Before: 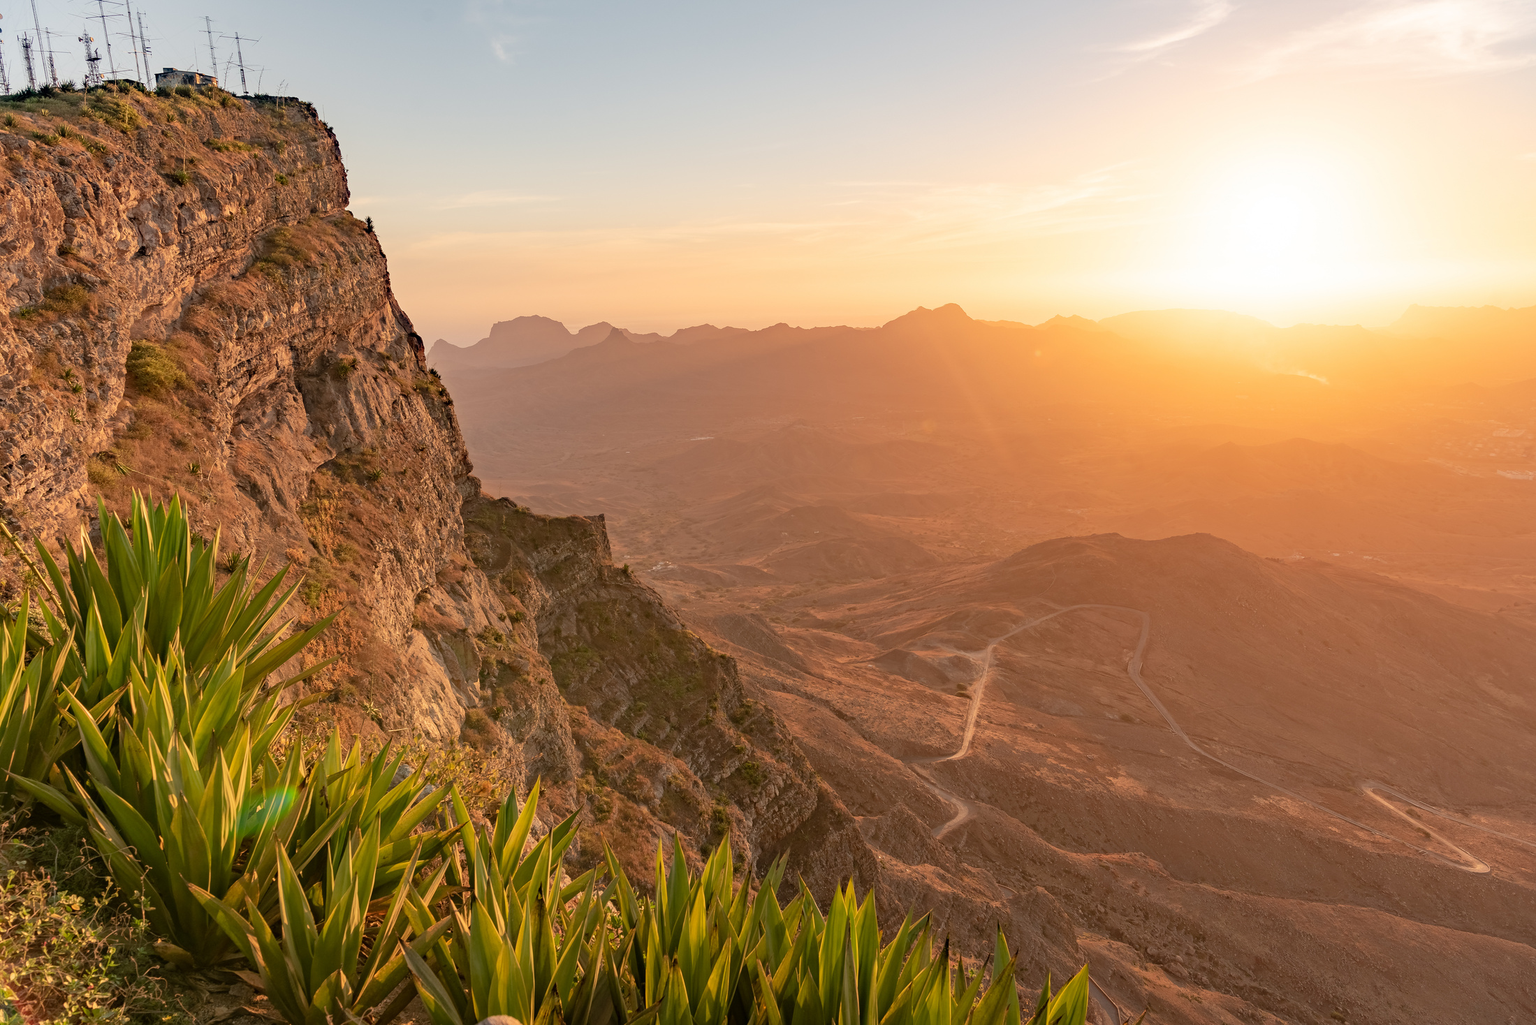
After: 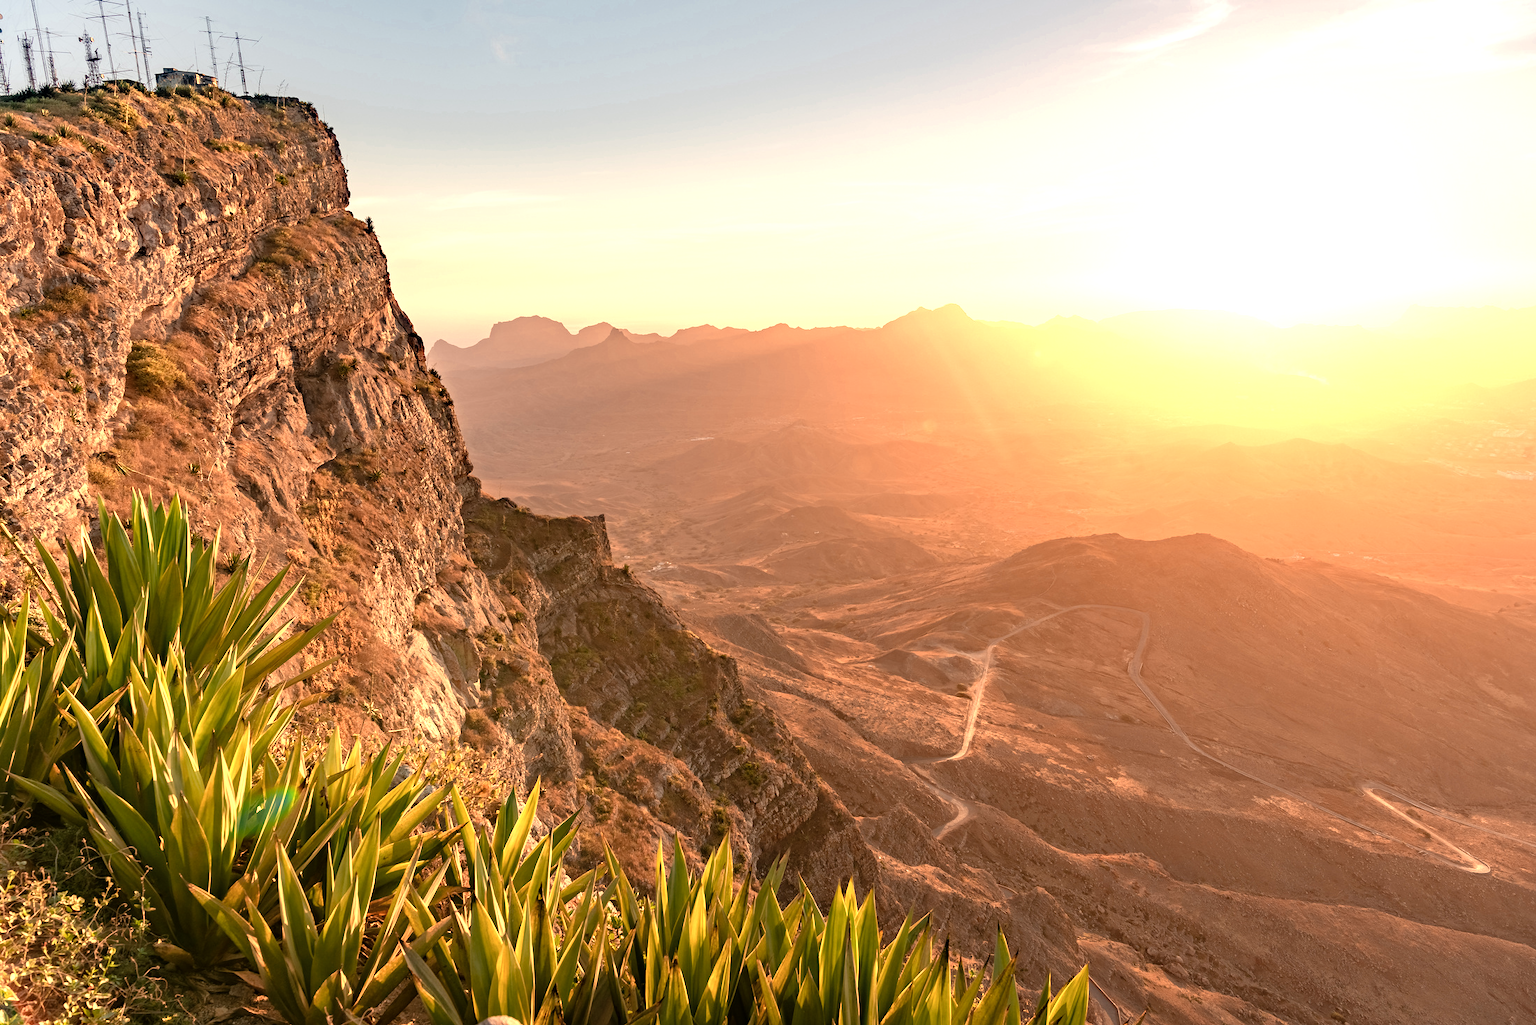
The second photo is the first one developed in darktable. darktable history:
color zones: curves: ch0 [(0.018, 0.548) (0.197, 0.654) (0.425, 0.447) (0.605, 0.658) (0.732, 0.579)]; ch1 [(0.105, 0.531) (0.224, 0.531) (0.386, 0.39) (0.618, 0.456) (0.732, 0.456) (0.956, 0.421)]; ch2 [(0.039, 0.583) (0.215, 0.465) (0.399, 0.544) (0.465, 0.548) (0.614, 0.447) (0.724, 0.43) (0.882, 0.623) (0.956, 0.632)]
color balance: contrast 8.5%, output saturation 105%
